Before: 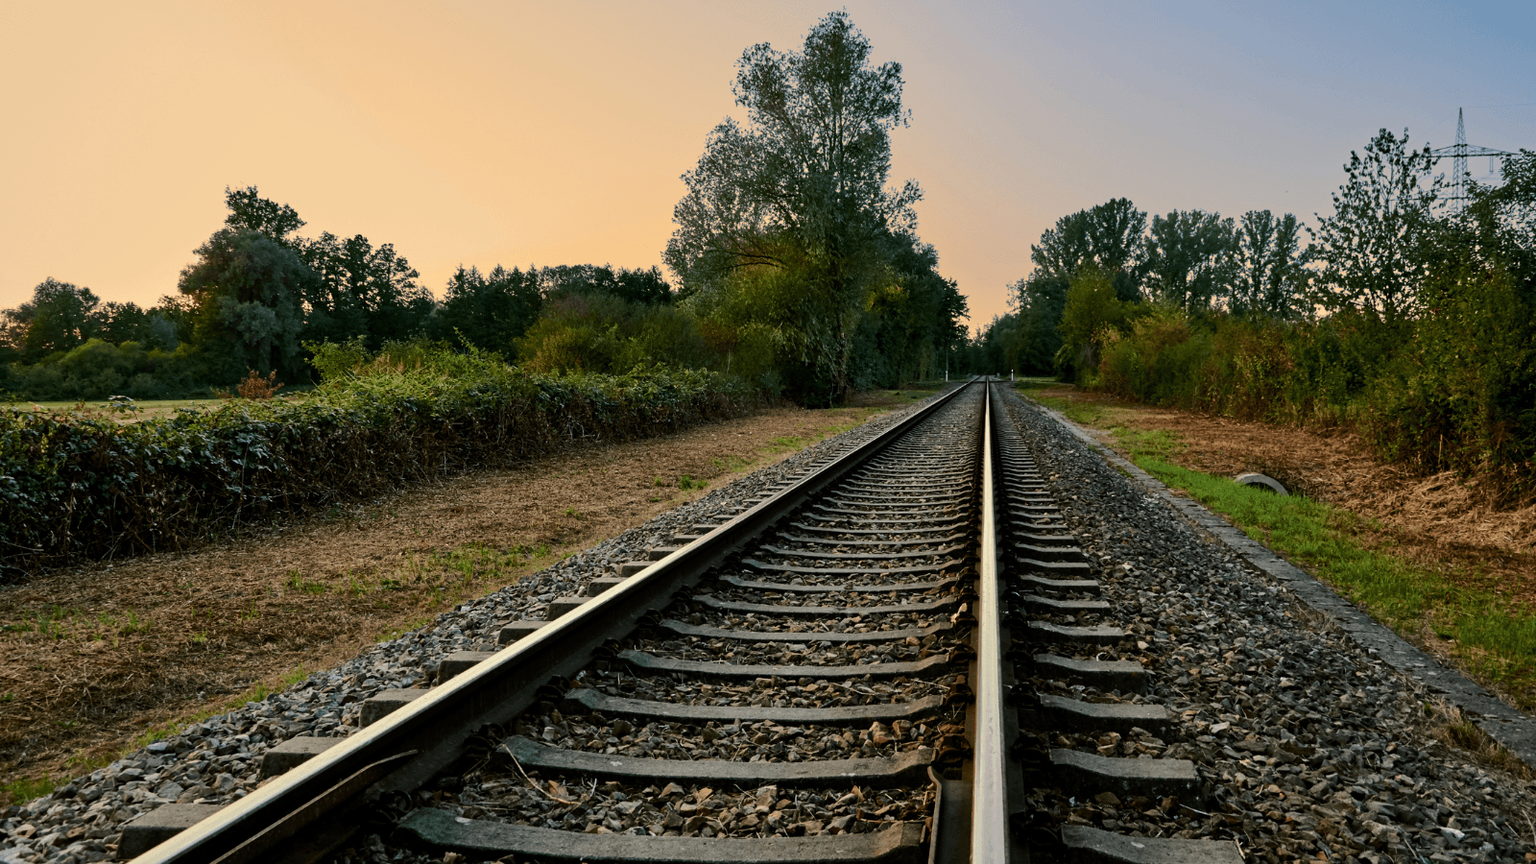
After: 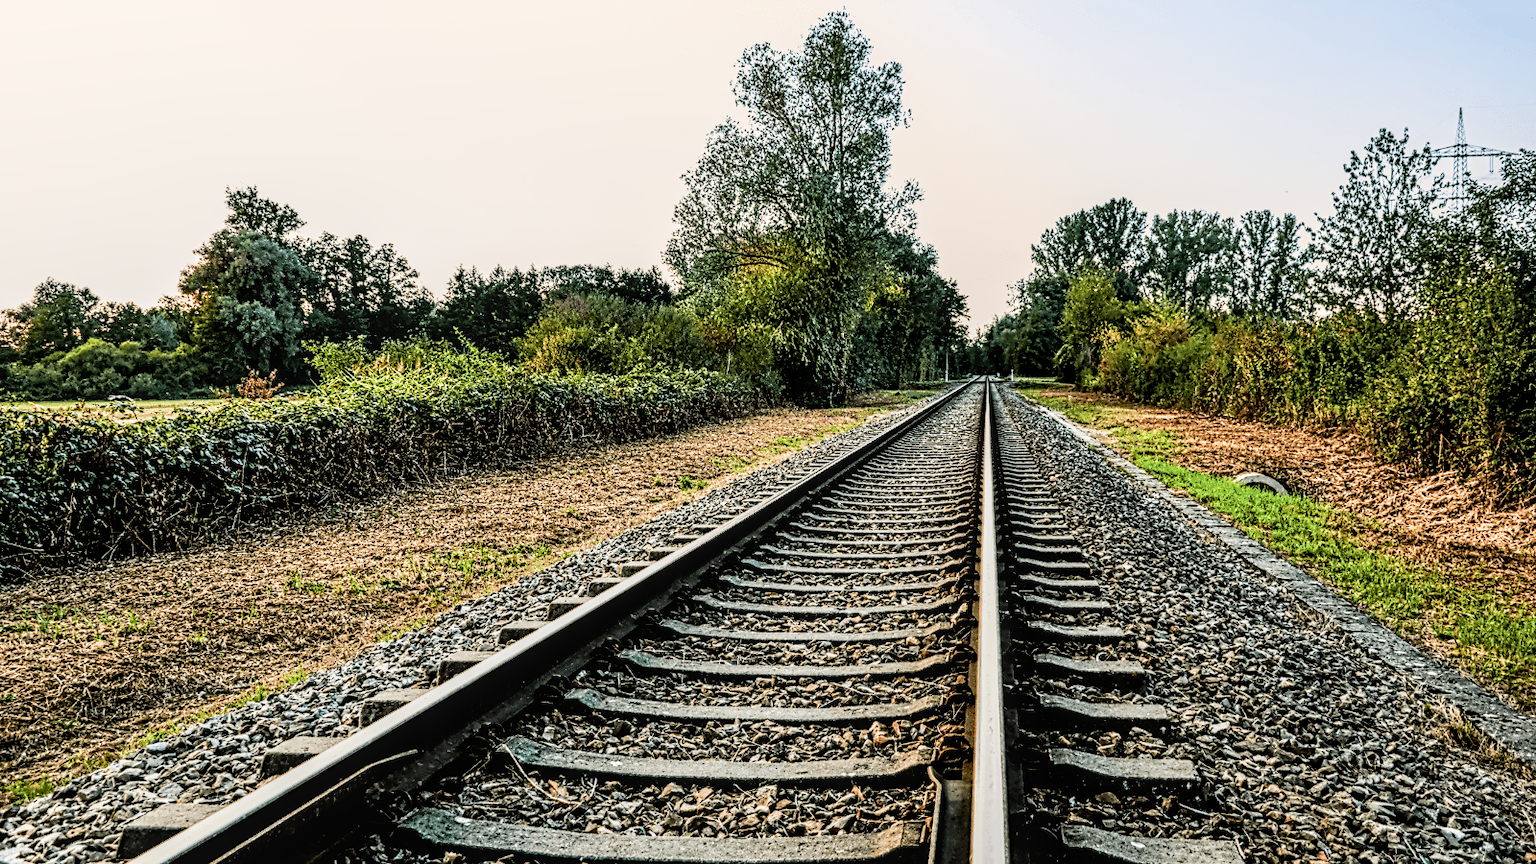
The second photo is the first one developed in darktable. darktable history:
local contrast: highlights 33%, detail 135%
filmic rgb: black relative exposure -5.02 EV, white relative exposure 3.95 EV, hardness 2.9, contrast 1.296, highlights saturation mix -28.56%
contrast equalizer: y [[0.5, 0.5, 0.5, 0.515, 0.749, 0.84], [0.5 ×6], [0.5 ×6], [0, 0, 0, 0.001, 0.067, 0.262], [0 ×6]]
exposure: black level correction 0, exposure 1.751 EV, compensate exposure bias true, compensate highlight preservation false
